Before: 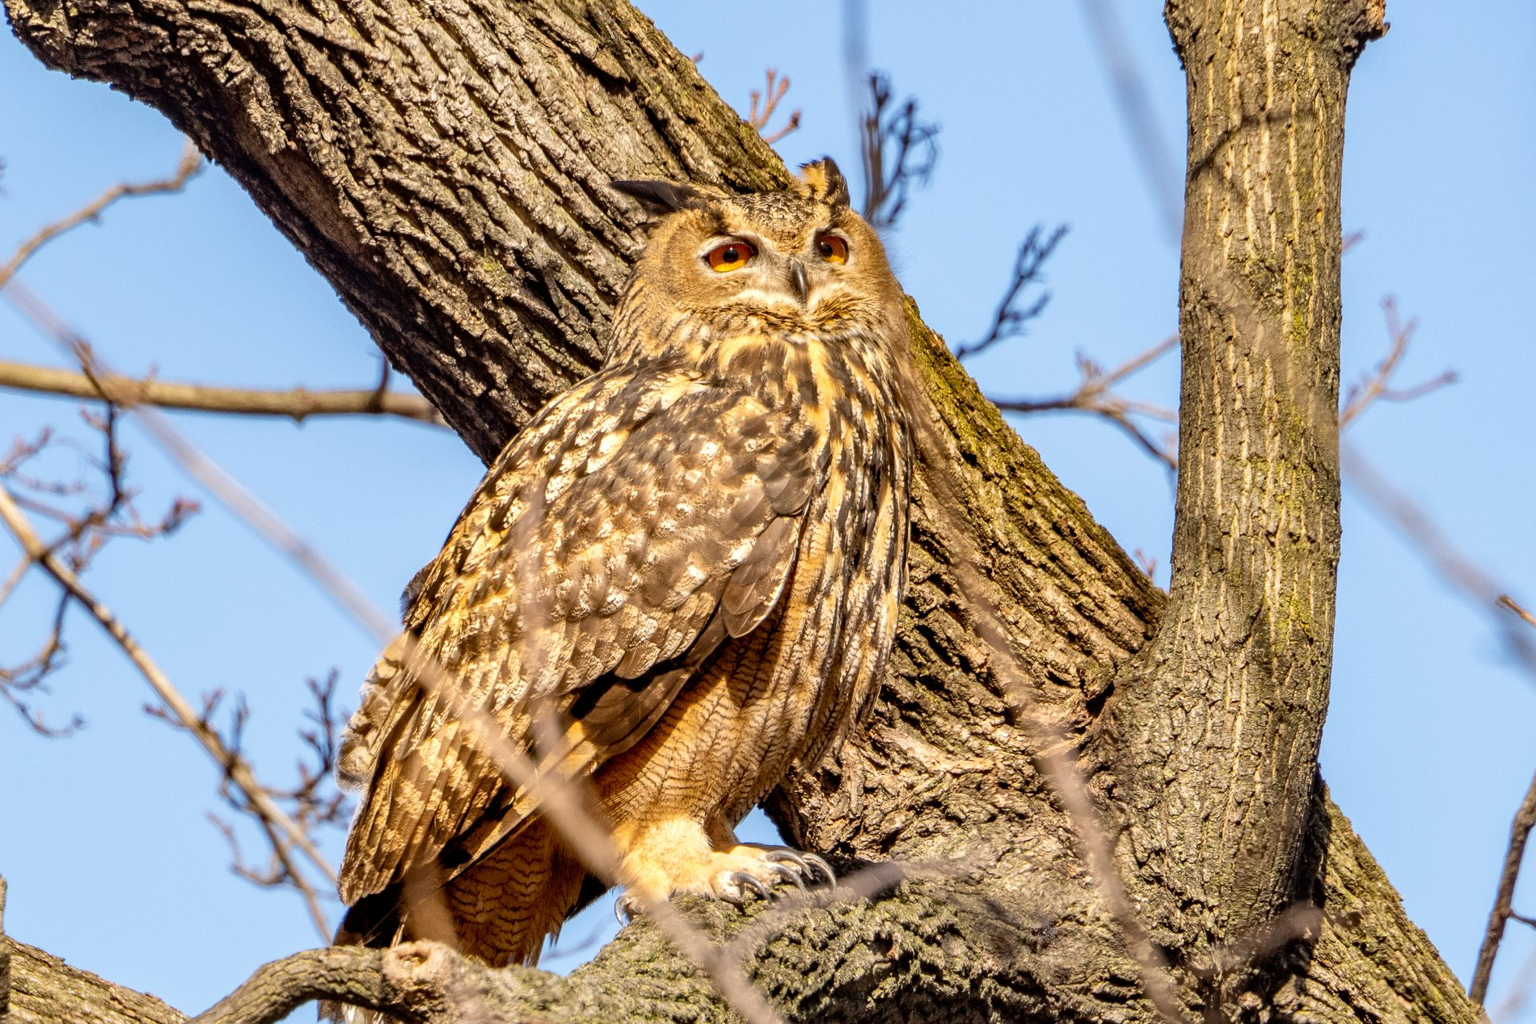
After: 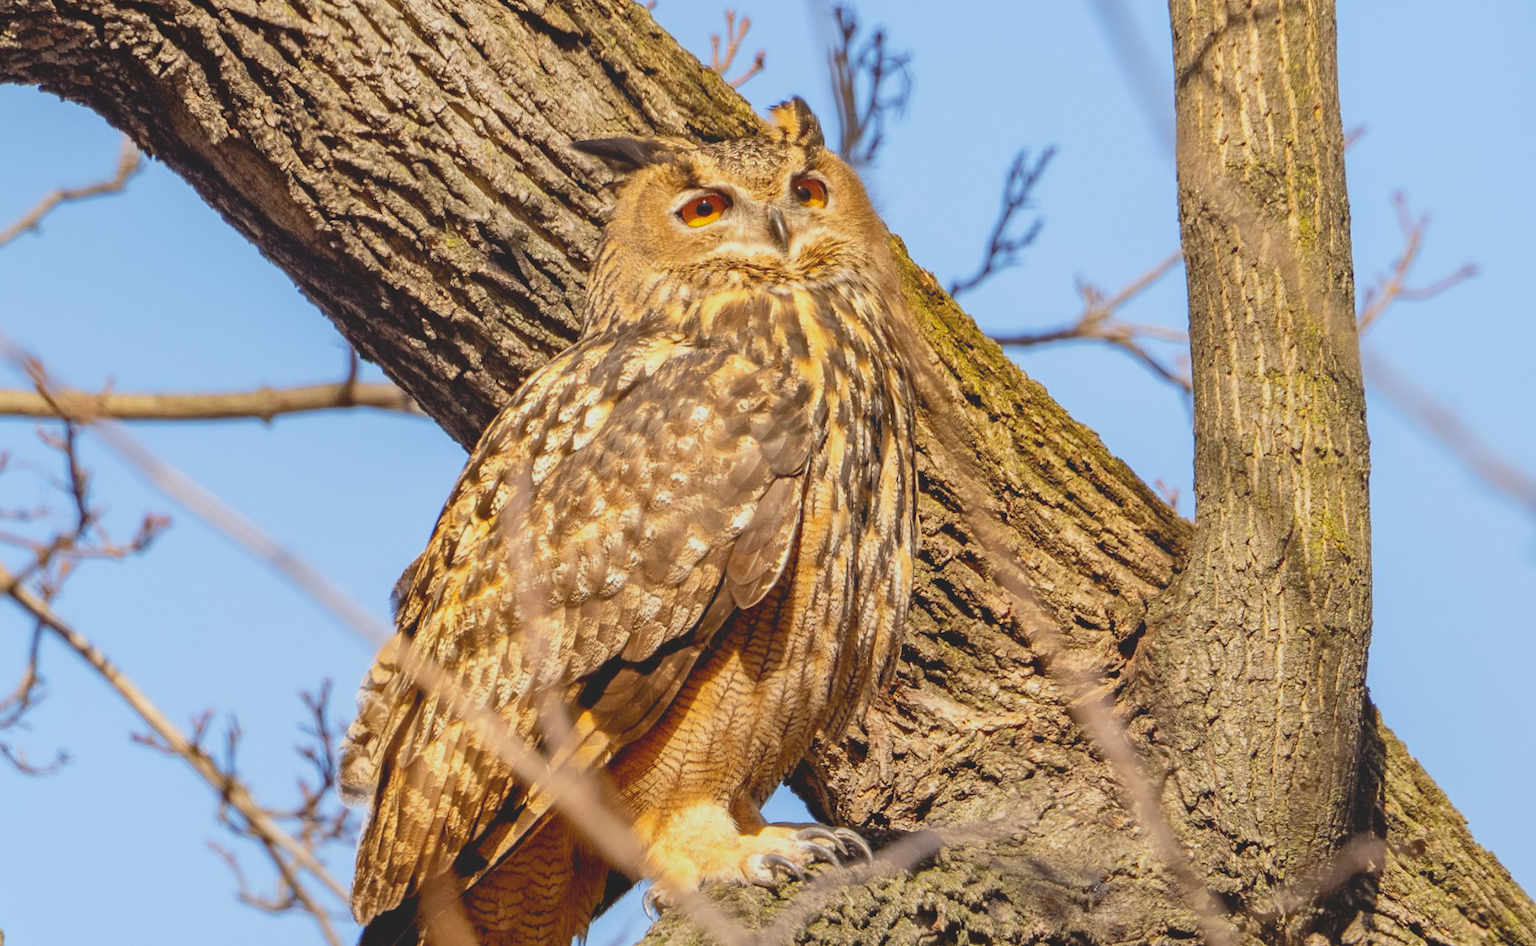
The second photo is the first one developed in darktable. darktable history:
rotate and perspective: rotation -5°, crop left 0.05, crop right 0.952, crop top 0.11, crop bottom 0.89
local contrast: detail 70%
